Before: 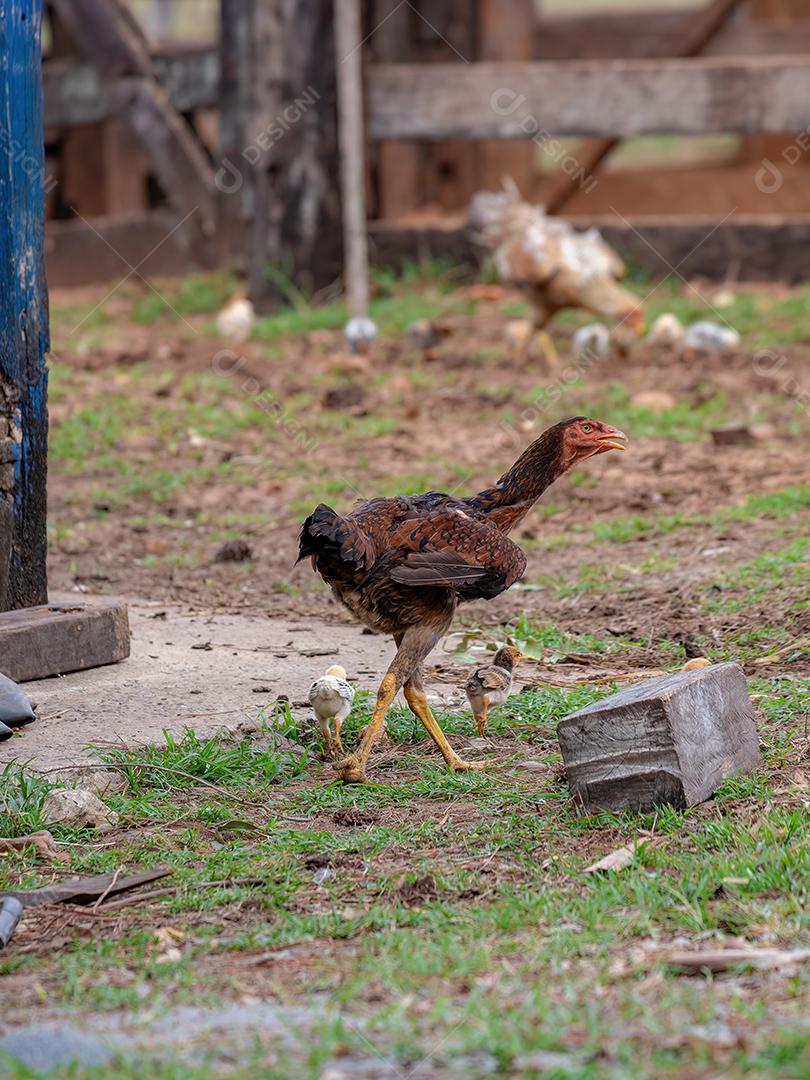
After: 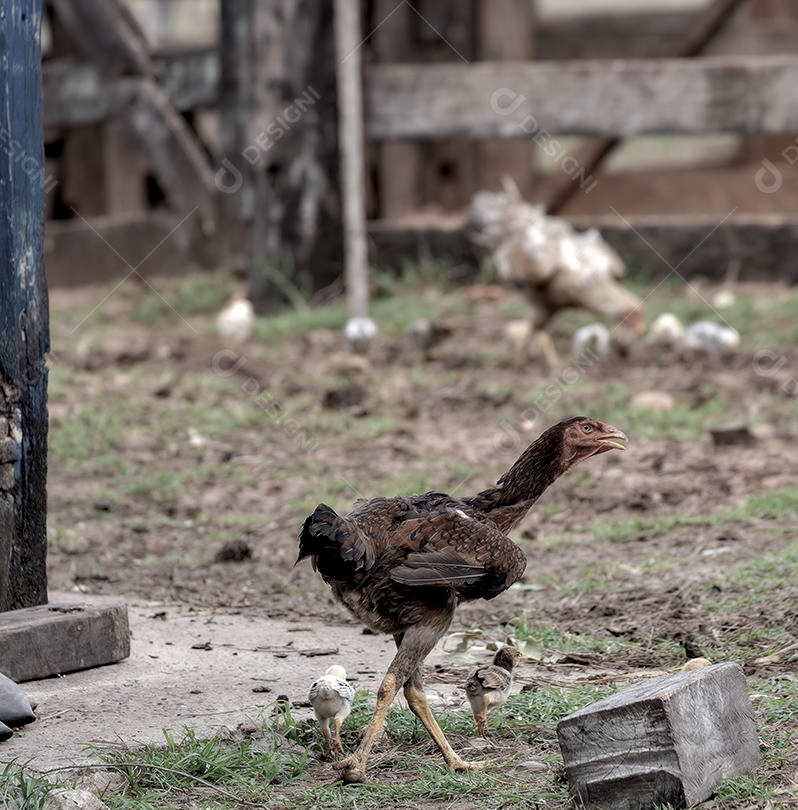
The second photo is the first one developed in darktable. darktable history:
contrast equalizer: octaves 7, y [[0.514, 0.573, 0.581, 0.508, 0.5, 0.5], [0.5 ×6], [0.5 ×6], [0 ×6], [0 ×6]]
color correction: highlights b* -0.019, saturation 0.472
crop: bottom 24.987%
